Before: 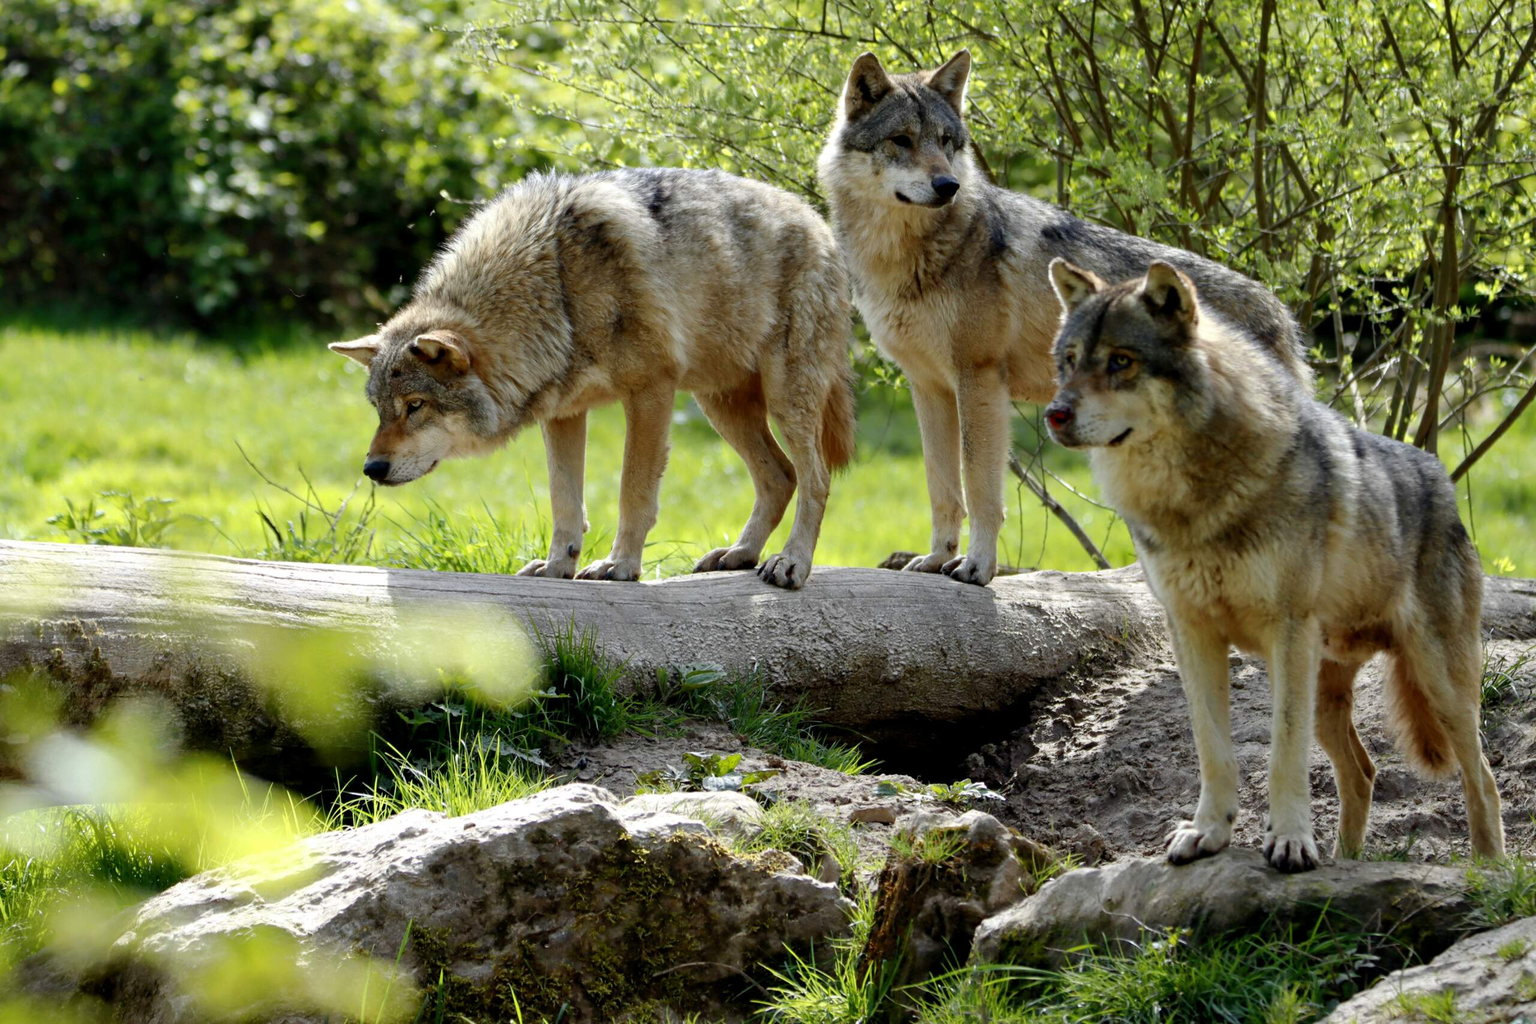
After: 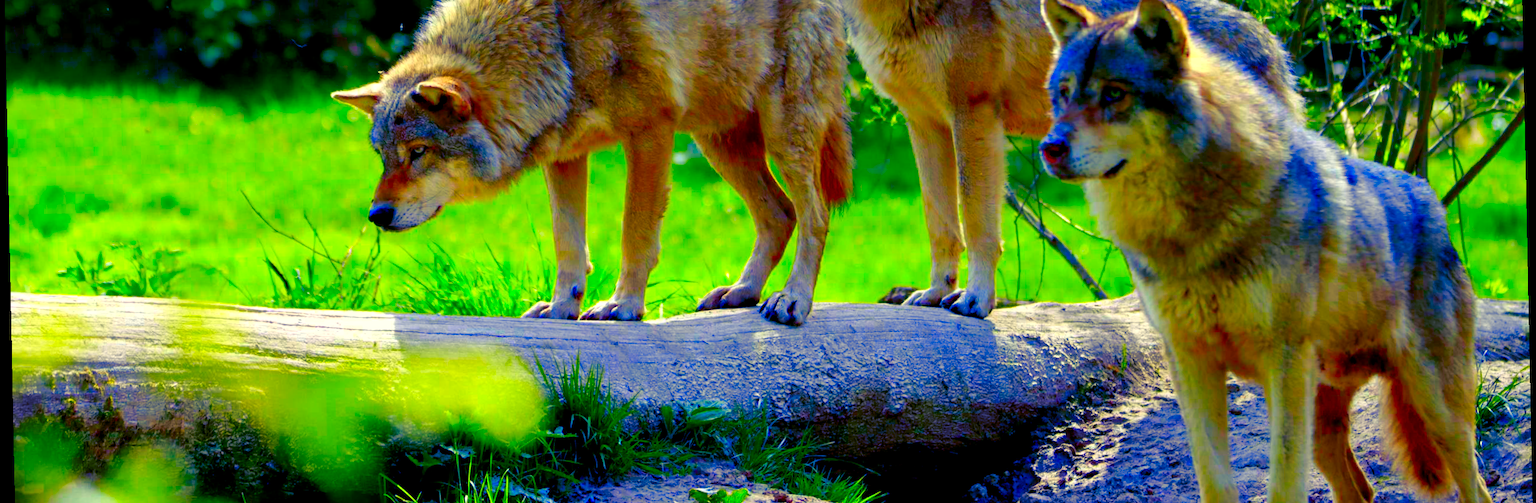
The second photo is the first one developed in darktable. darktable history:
color balance rgb: shadows lift › luminance -28.76%, shadows lift › chroma 15%, shadows lift › hue 270°, power › chroma 1%, power › hue 255°, highlights gain › luminance 7.14%, highlights gain › chroma 2%, highlights gain › hue 90°, global offset › luminance -0.29%, global offset › hue 260°, perceptual saturation grading › global saturation 20%, perceptual saturation grading › highlights -13.92%, perceptual saturation grading › shadows 50%
color correction: saturation 3
crop and rotate: top 26.056%, bottom 25.543%
rotate and perspective: rotation -1.17°, automatic cropping off
